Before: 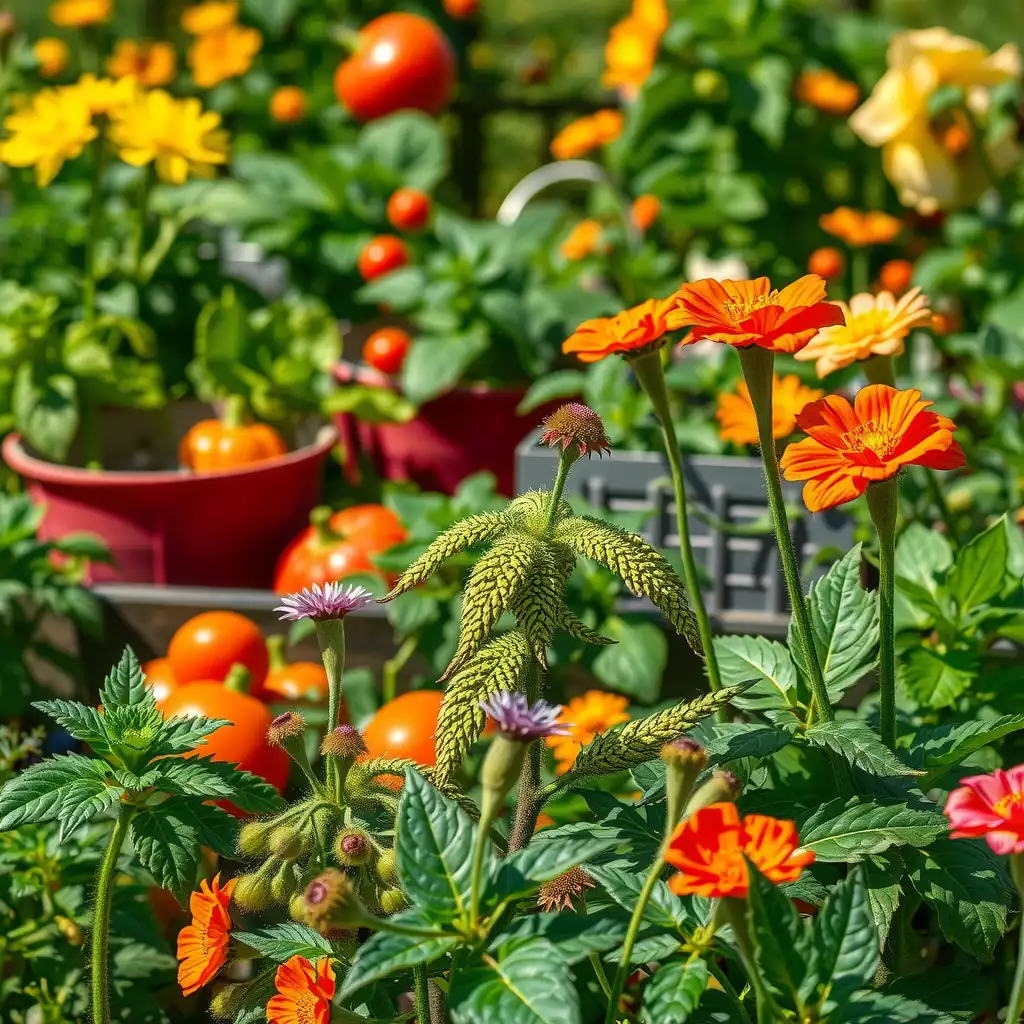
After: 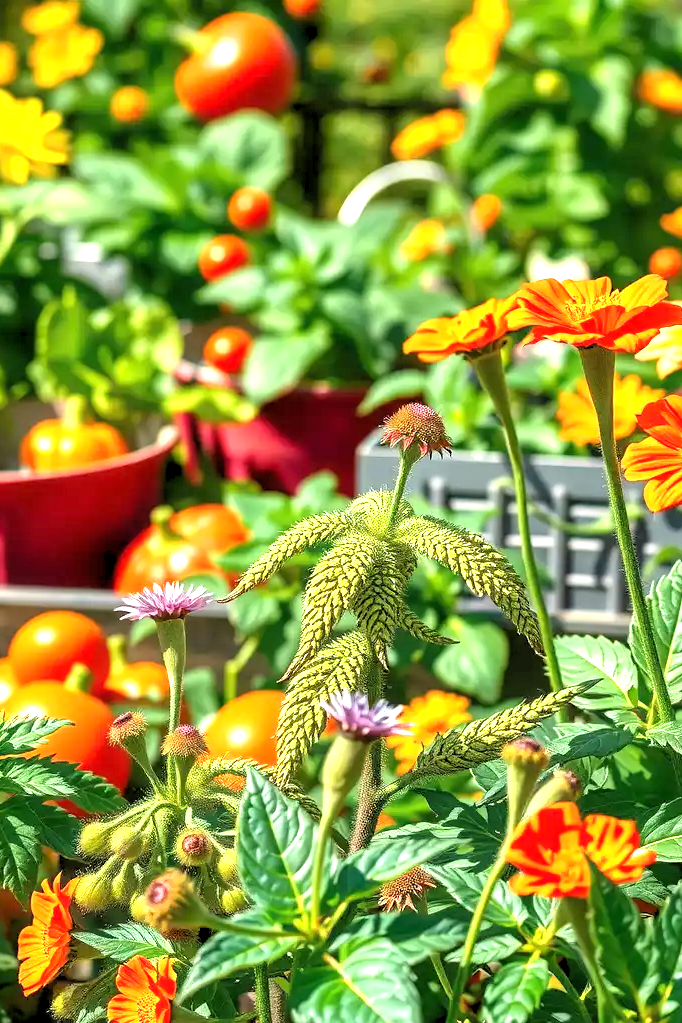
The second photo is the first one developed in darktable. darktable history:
crop and rotate: left 15.546%, right 17.787%
exposure: black level correction 0, exposure 1.1 EV, compensate highlight preservation false
rgb levels: levels [[0.013, 0.434, 0.89], [0, 0.5, 1], [0, 0.5, 1]]
